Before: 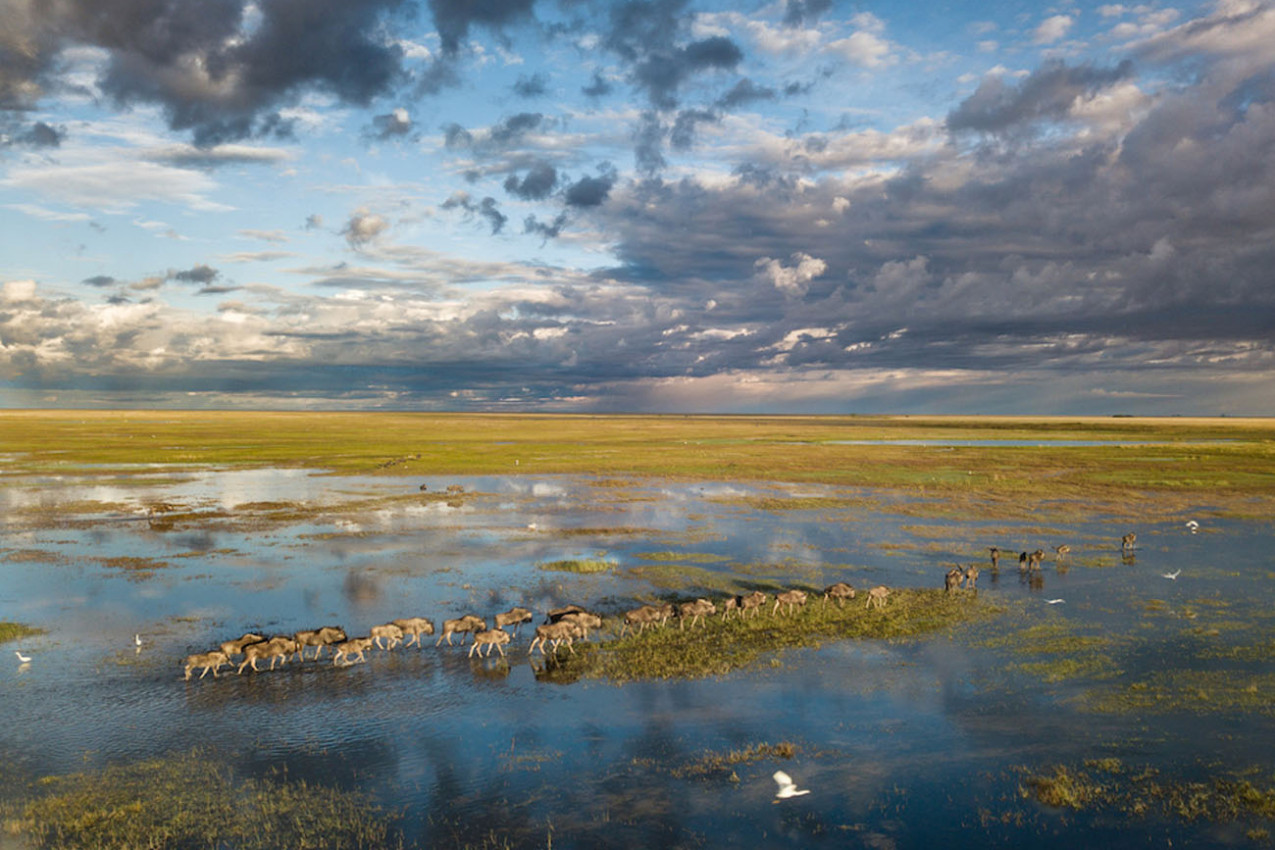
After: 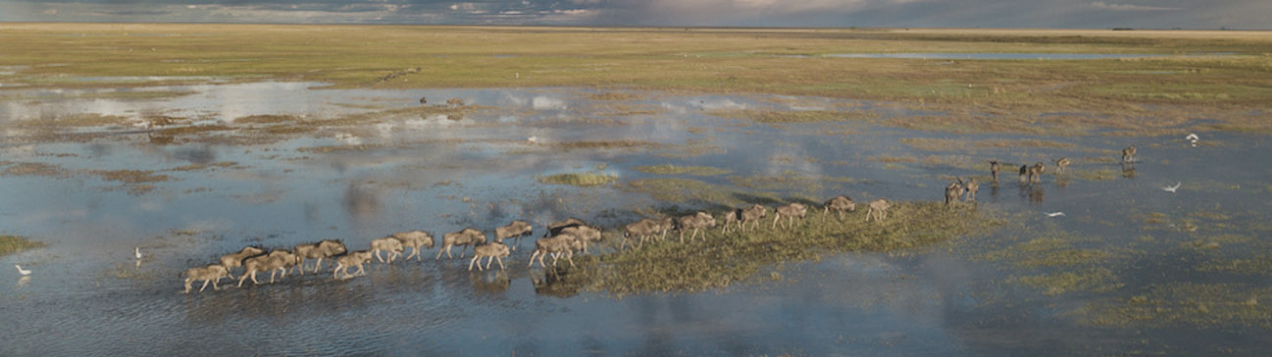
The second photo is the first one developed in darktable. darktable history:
crop: top 45.551%, bottom 12.262%
contrast brightness saturation: contrast -0.26, saturation -0.43
